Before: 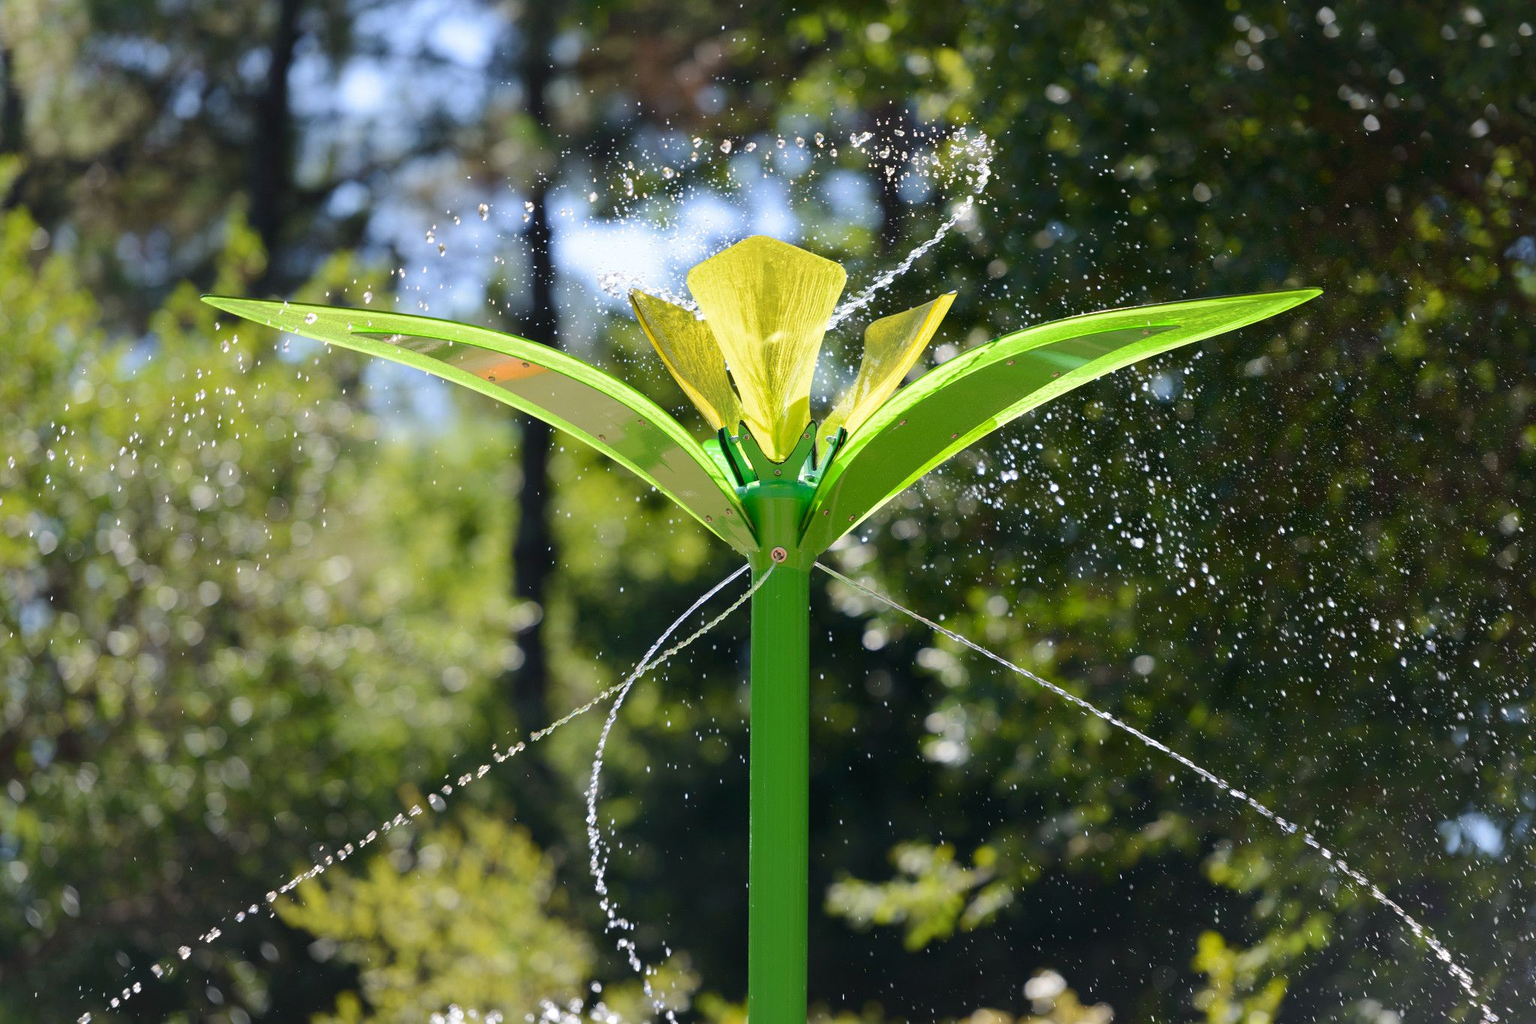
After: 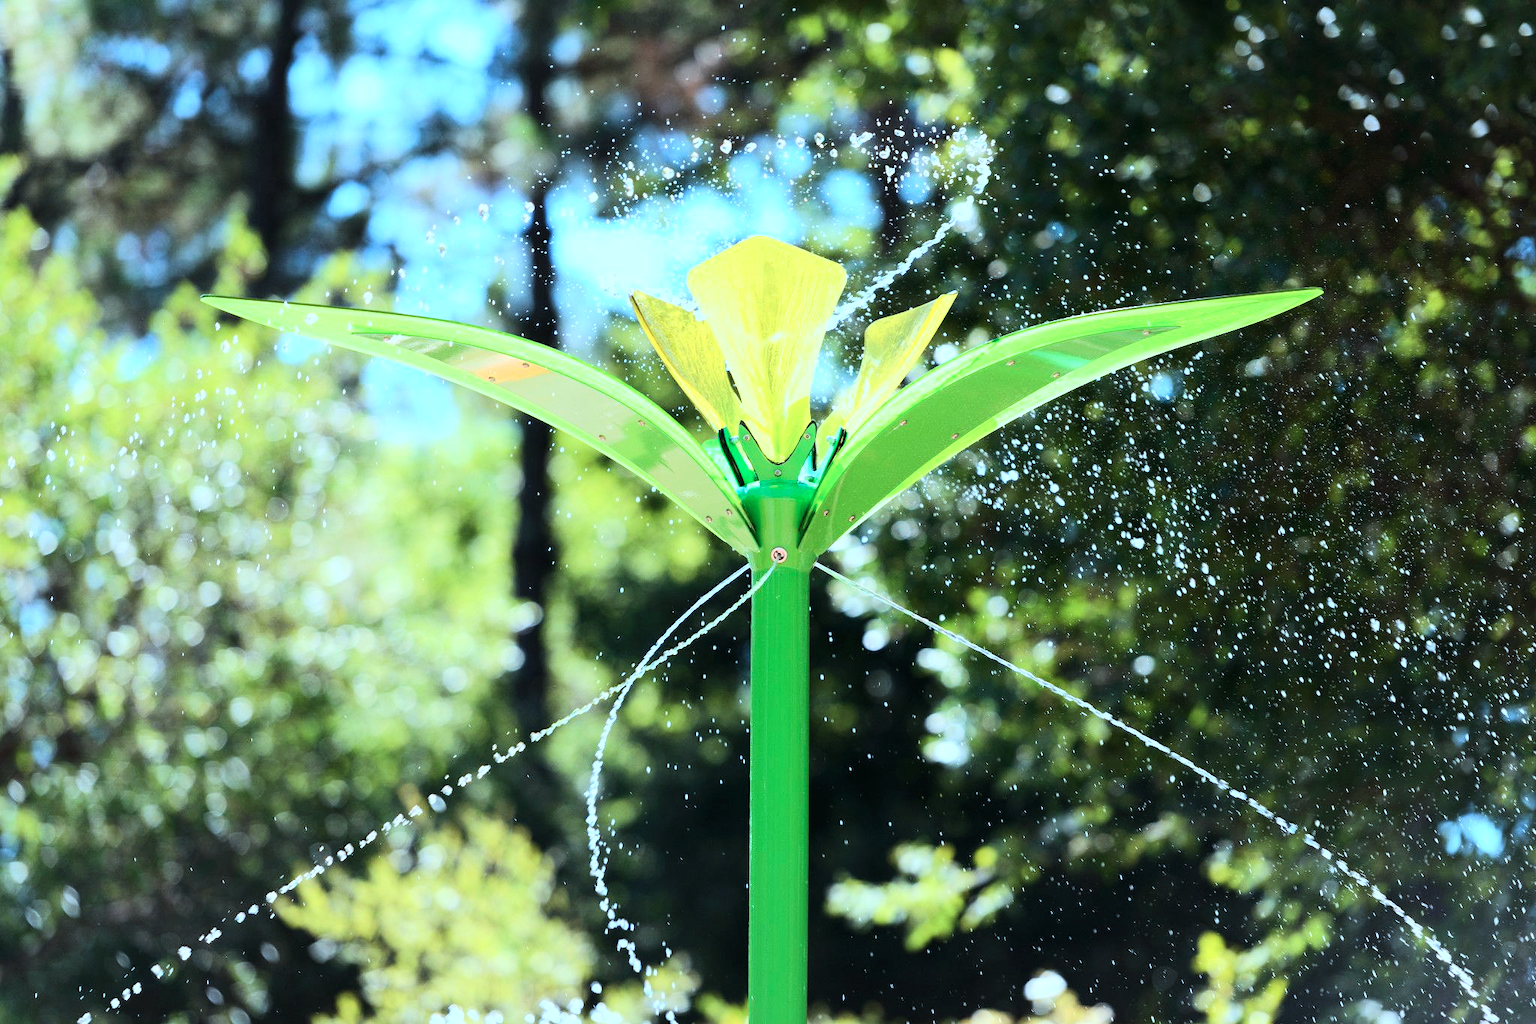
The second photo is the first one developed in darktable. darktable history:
base curve: curves: ch0 [(0, 0) (0.007, 0.004) (0.027, 0.03) (0.046, 0.07) (0.207, 0.54) (0.442, 0.872) (0.673, 0.972) (1, 1)]
color correction: highlights a* -9.87, highlights b* -20.92
